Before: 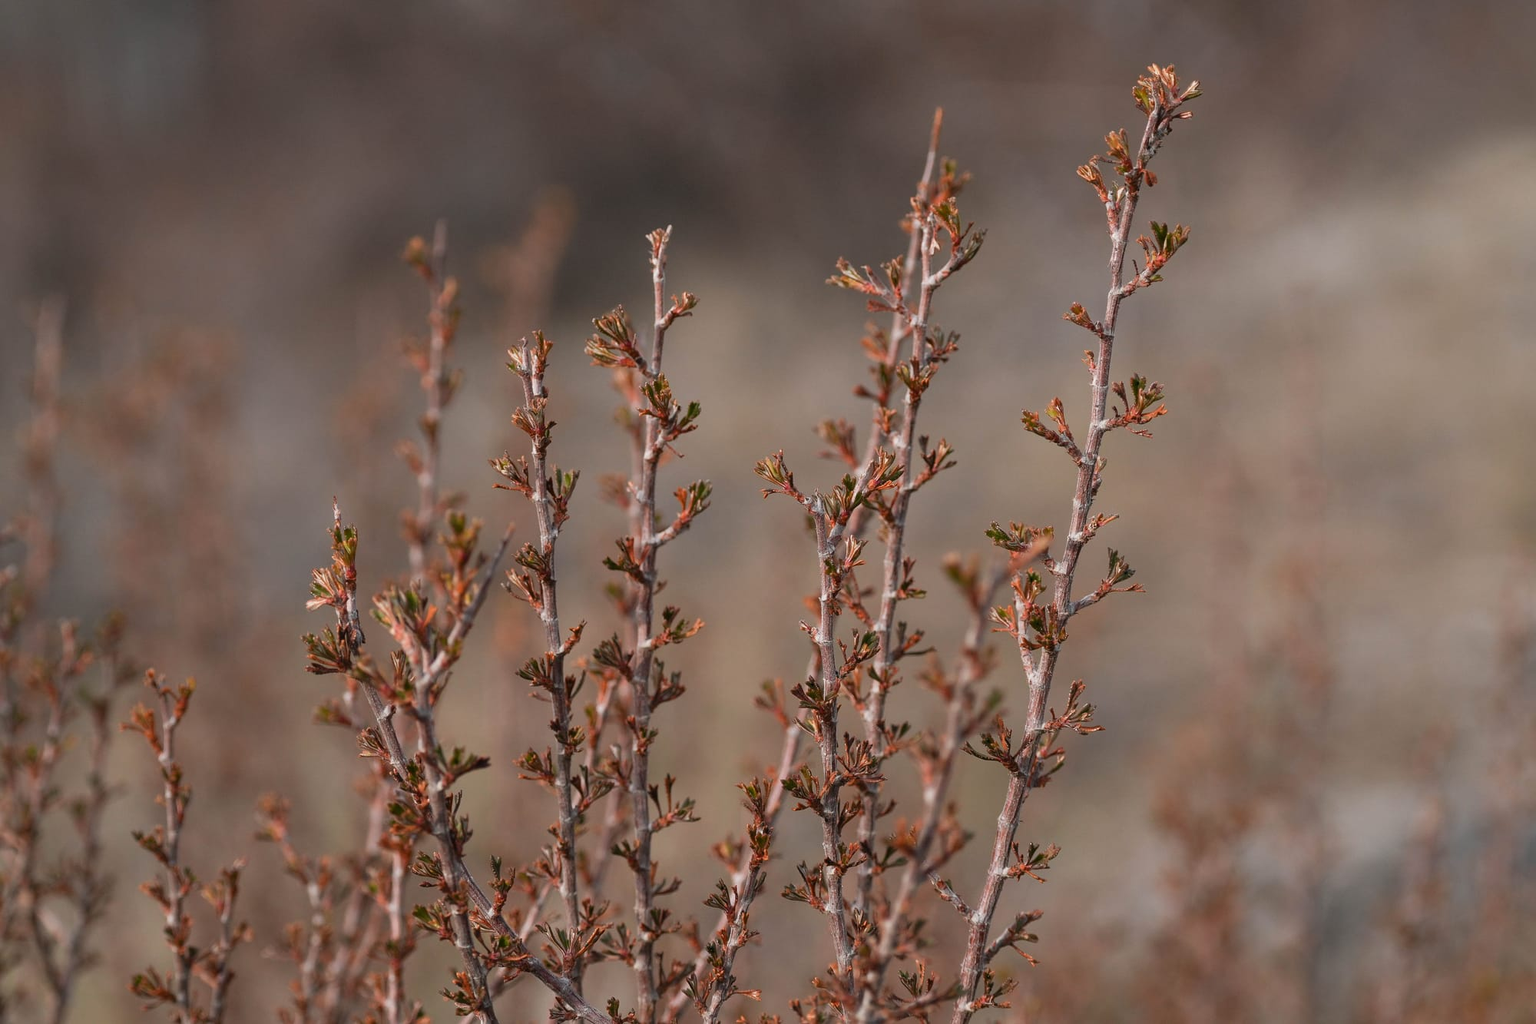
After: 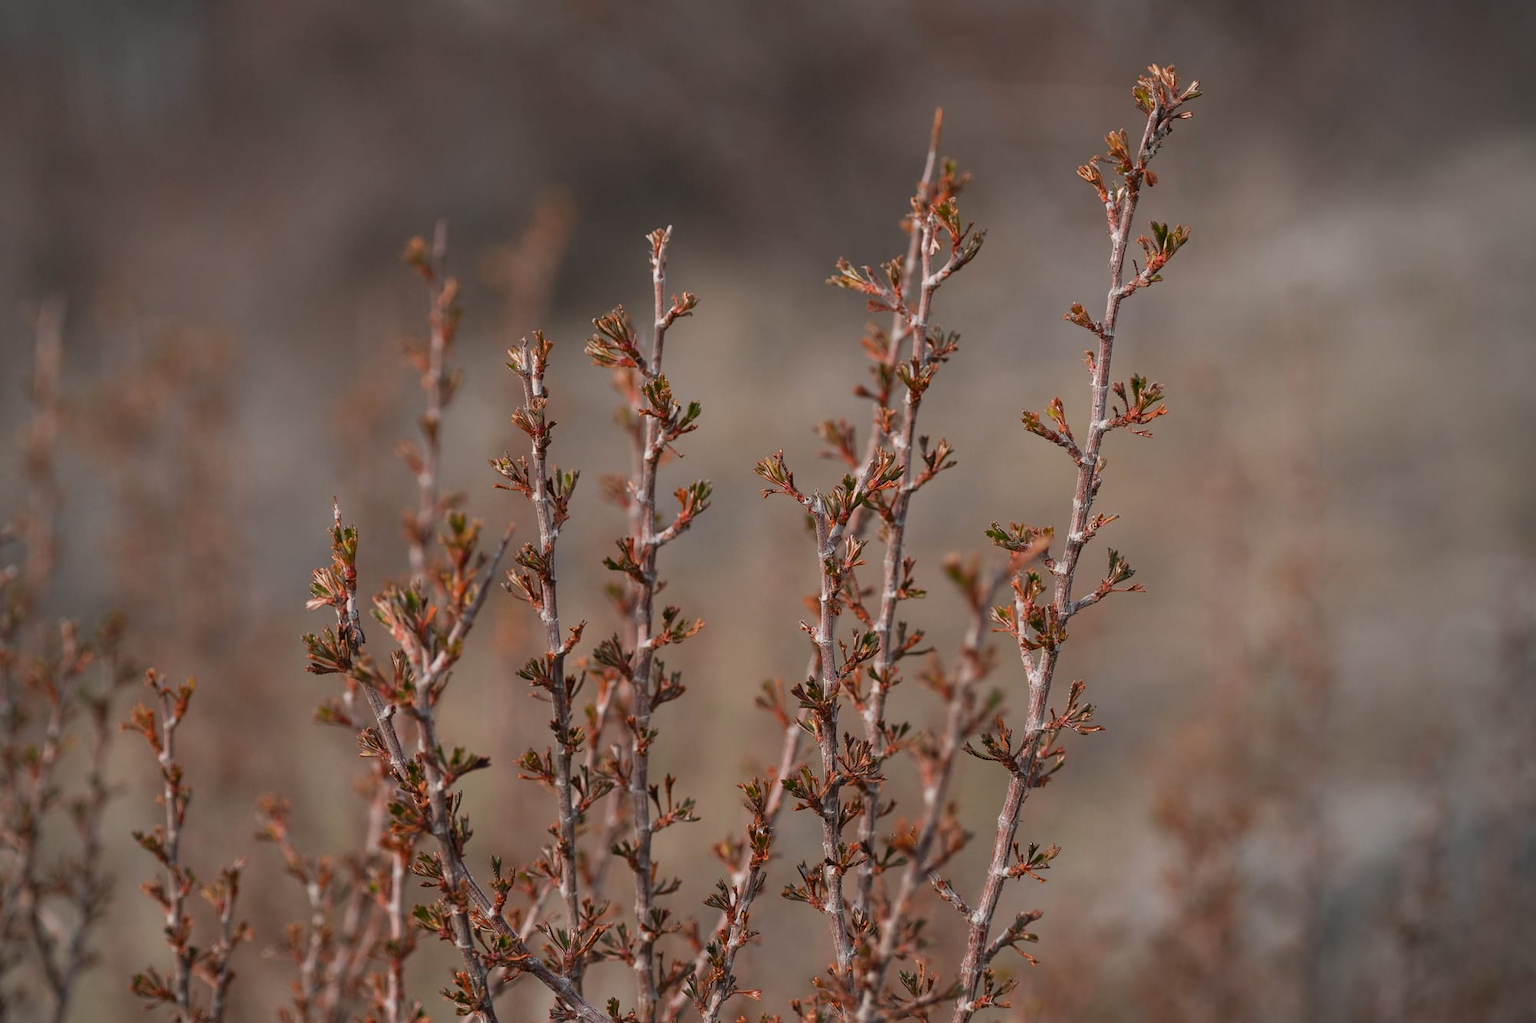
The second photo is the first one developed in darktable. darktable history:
vignetting: center (-0.15, 0.013)
color zones: curves: ch0 [(0, 0.444) (0.143, 0.442) (0.286, 0.441) (0.429, 0.441) (0.571, 0.441) (0.714, 0.441) (0.857, 0.442) (1, 0.444)]
